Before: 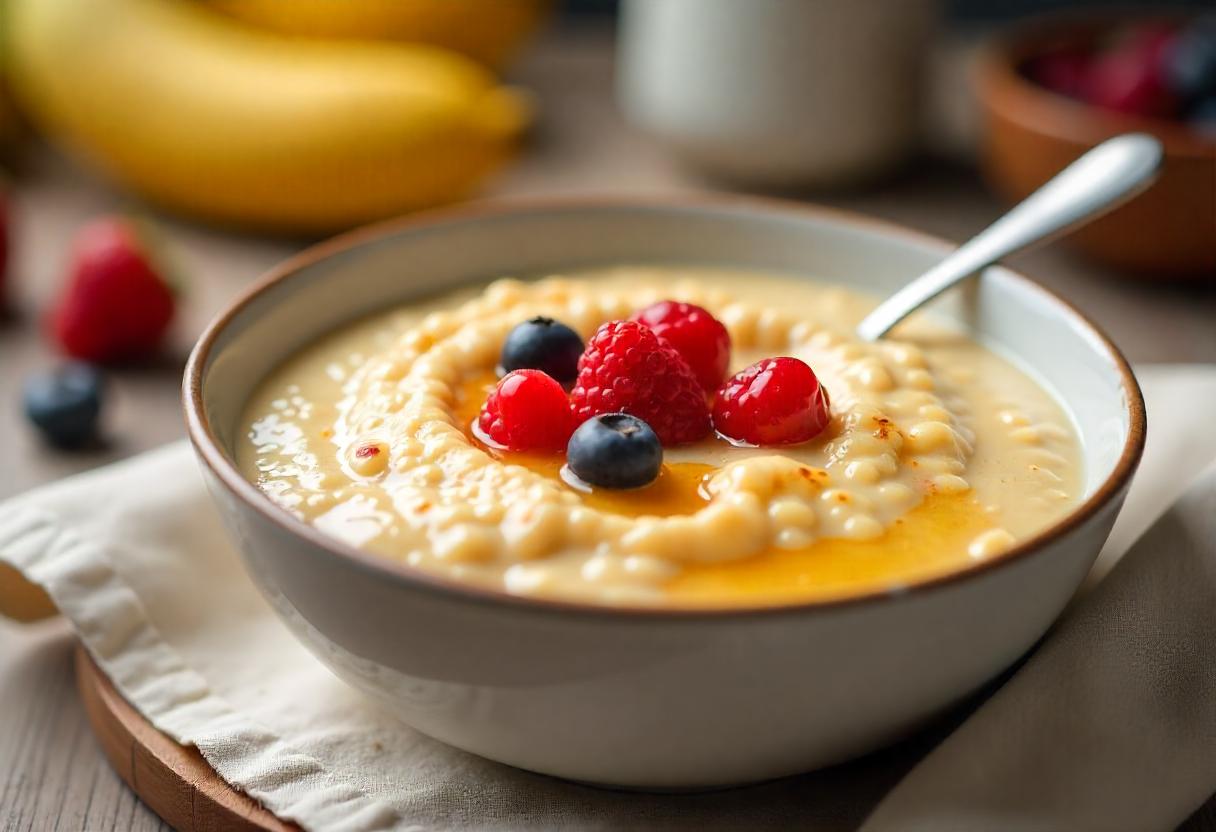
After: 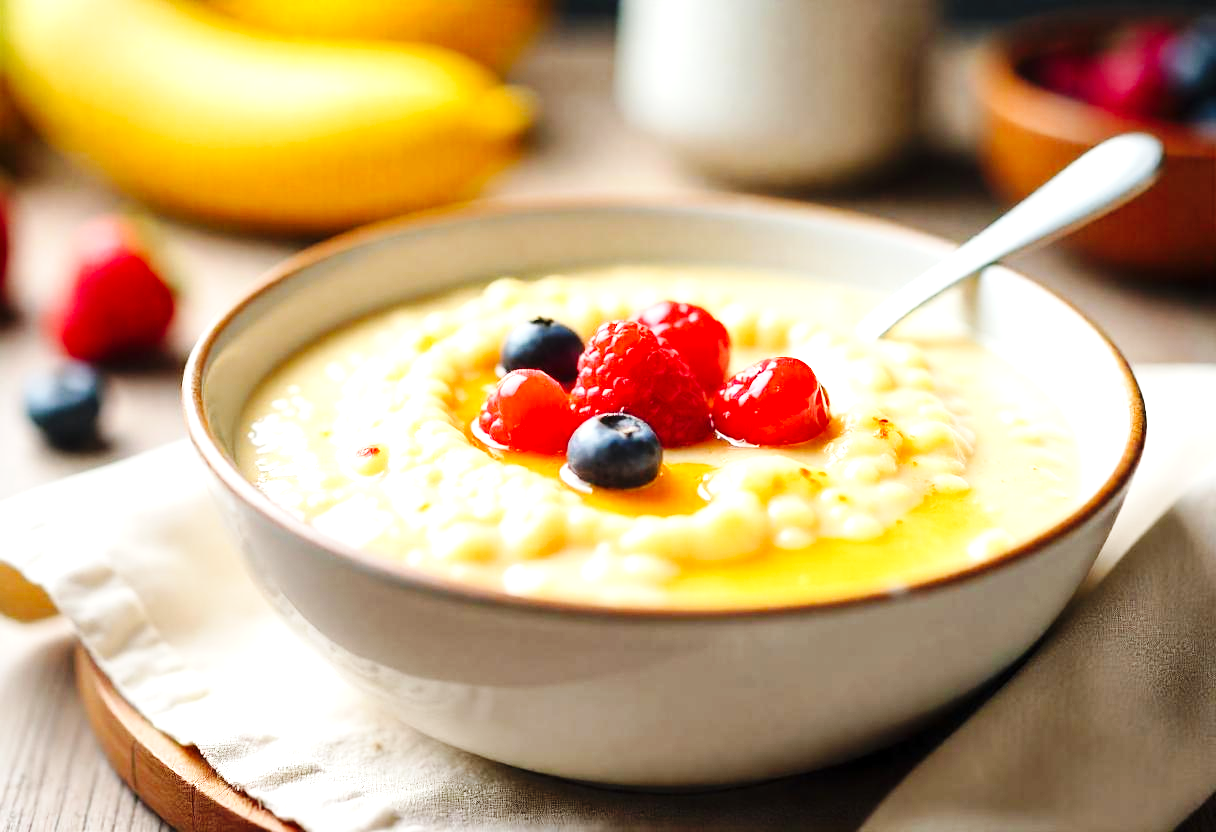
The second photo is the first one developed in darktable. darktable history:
exposure: exposure 1 EV, compensate highlight preservation false
base curve: curves: ch0 [(0, 0) (0.036, 0.025) (0.121, 0.166) (0.206, 0.329) (0.605, 0.79) (1, 1)], preserve colors none
